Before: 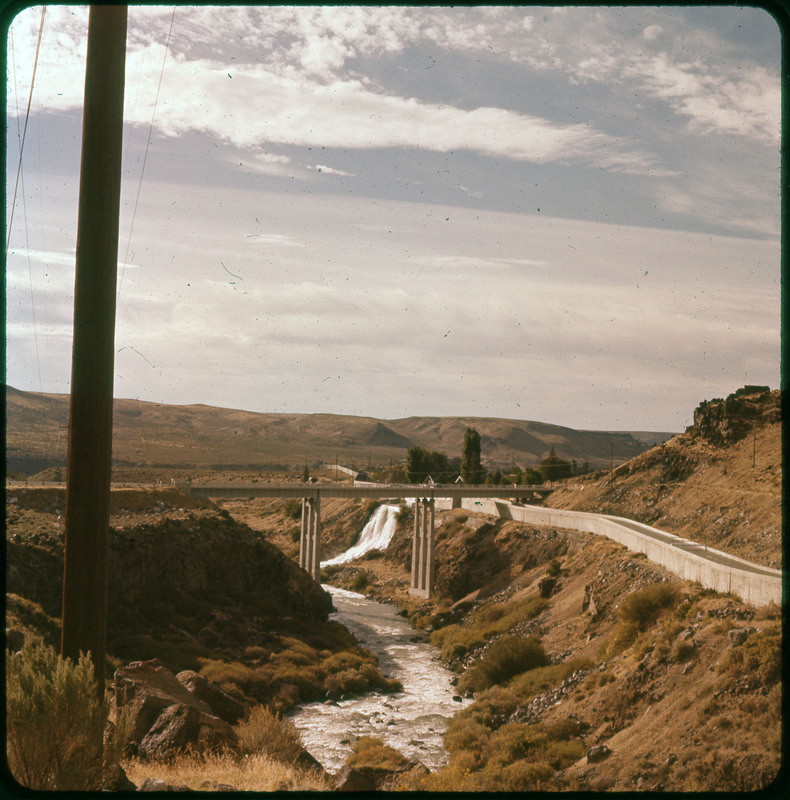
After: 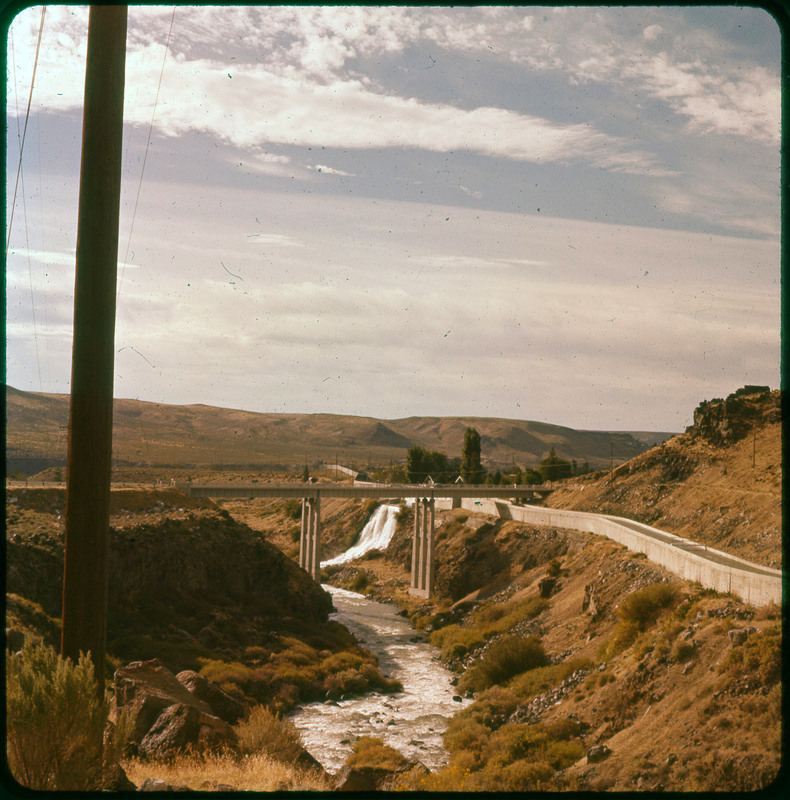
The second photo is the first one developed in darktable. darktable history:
color zones: curves: ch1 [(0.25, 0.61) (0.75, 0.248)]
tone equalizer: on, module defaults
